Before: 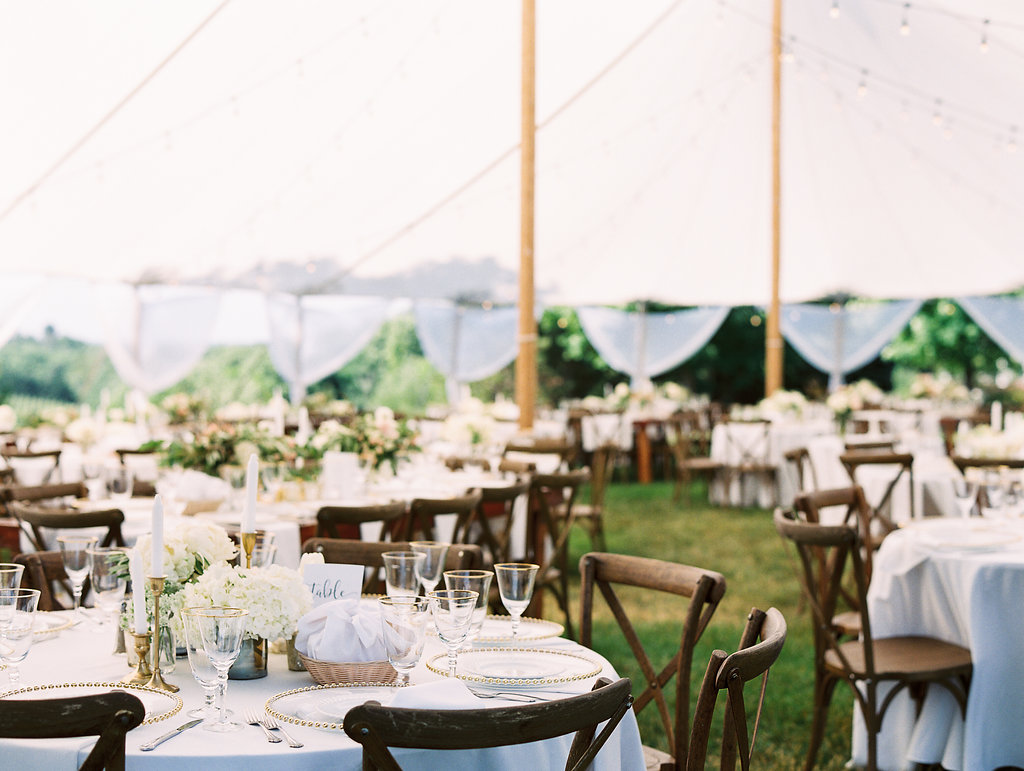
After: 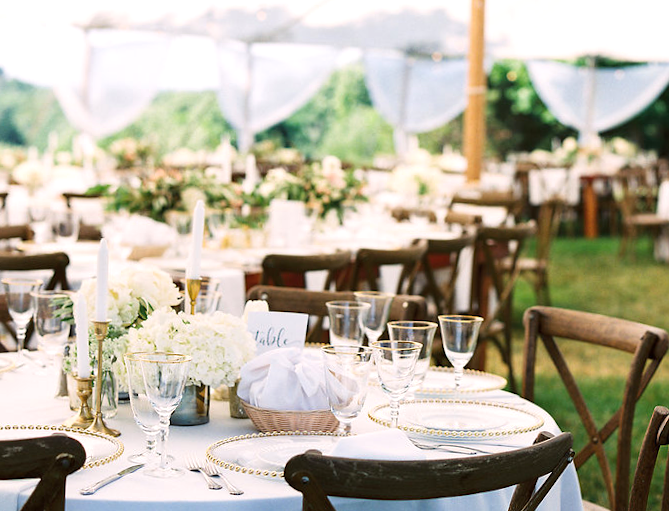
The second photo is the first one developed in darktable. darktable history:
crop and rotate: angle -1.25°, left 3.859%, top 31.783%, right 28.904%
color correction: highlights b* 0.045, saturation 1.08
exposure: exposure 0.203 EV, compensate highlight preservation false
